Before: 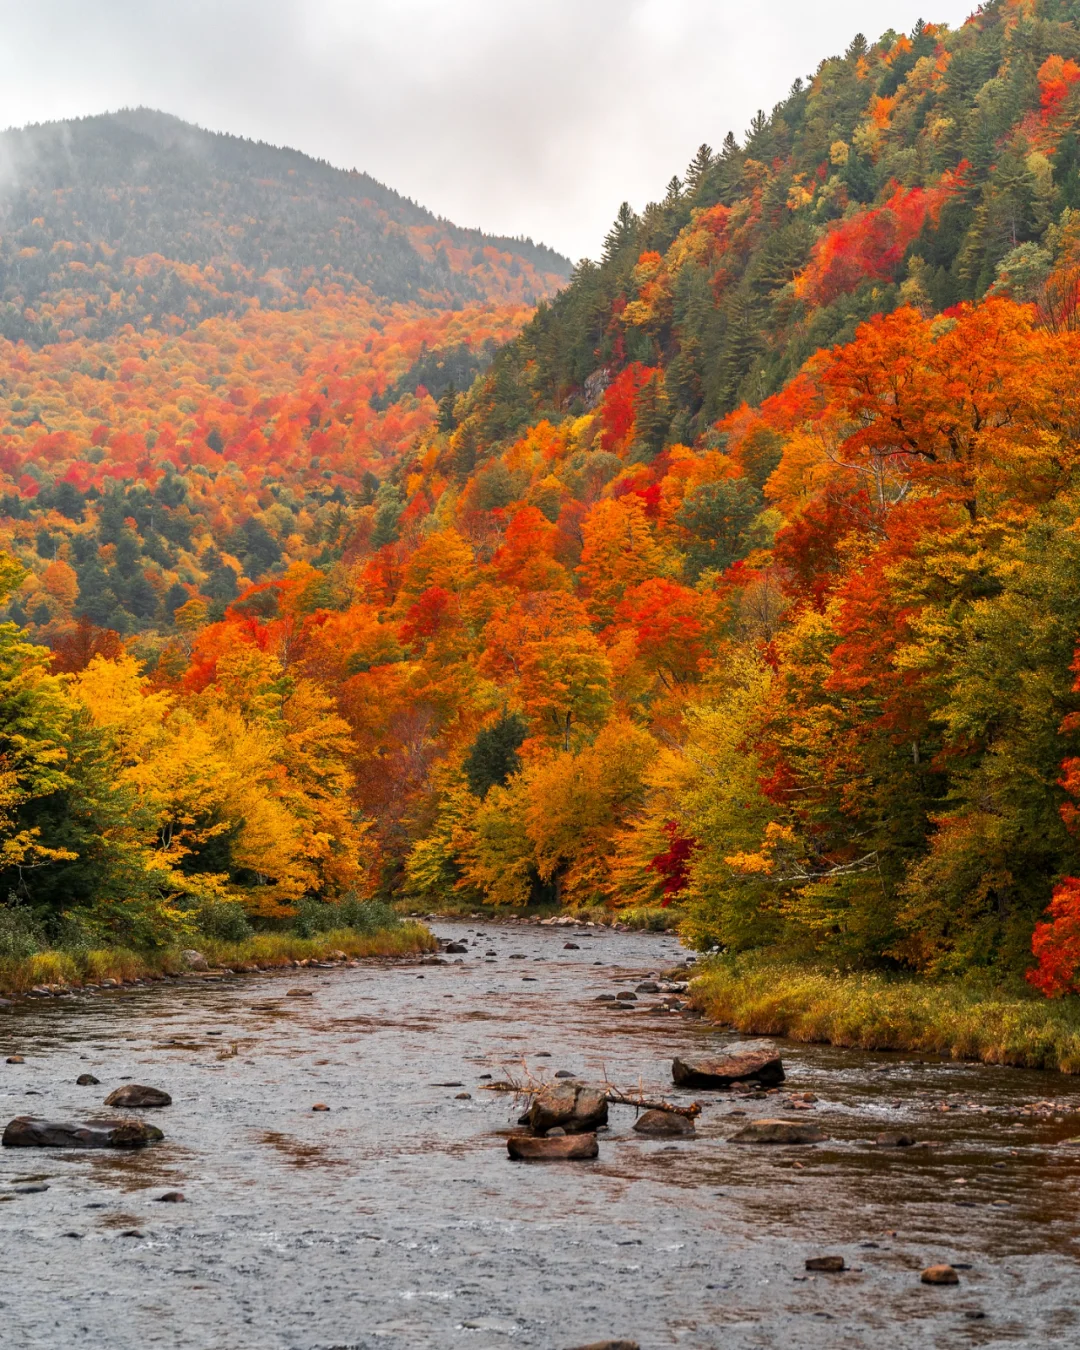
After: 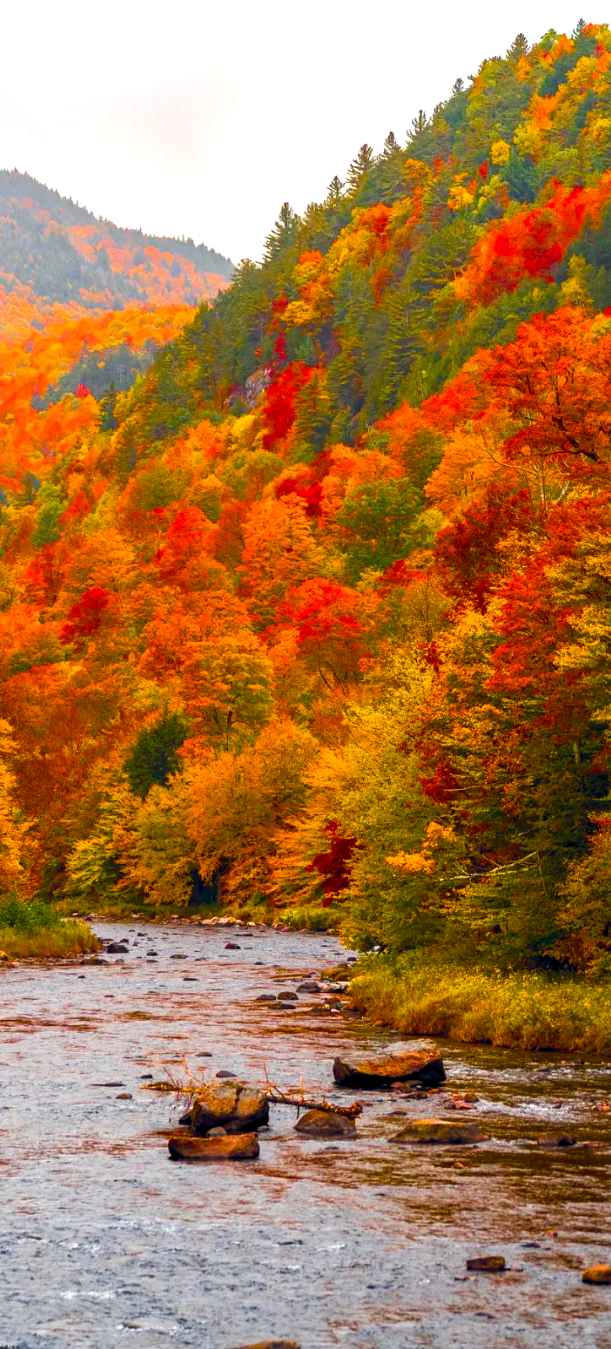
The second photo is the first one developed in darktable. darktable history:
color balance rgb: global offset › chroma 0.095%, global offset › hue 253.61°, linear chroma grading › global chroma 41.657%, perceptual saturation grading › global saturation 39.718%, perceptual saturation grading › highlights -24.786%, perceptual saturation grading › mid-tones 35.627%, perceptual saturation grading › shadows 35.321%, global vibrance 20%
exposure: exposure 0.402 EV, compensate highlight preservation false
crop: left 31.457%, top 0.006%, right 11.902%
